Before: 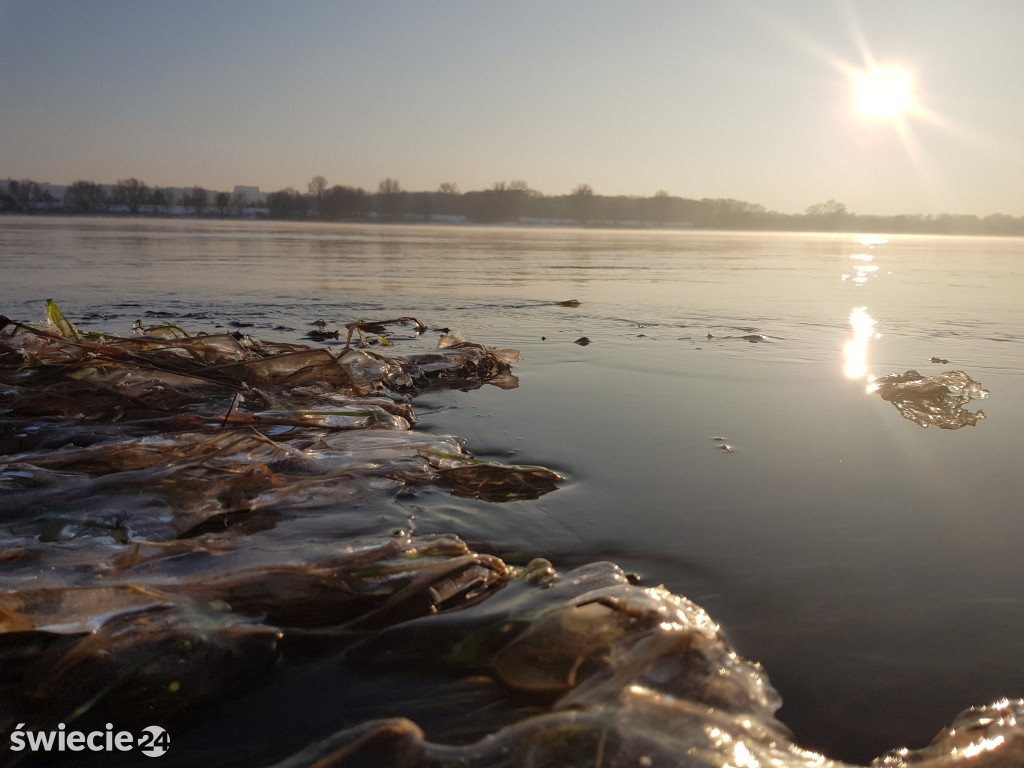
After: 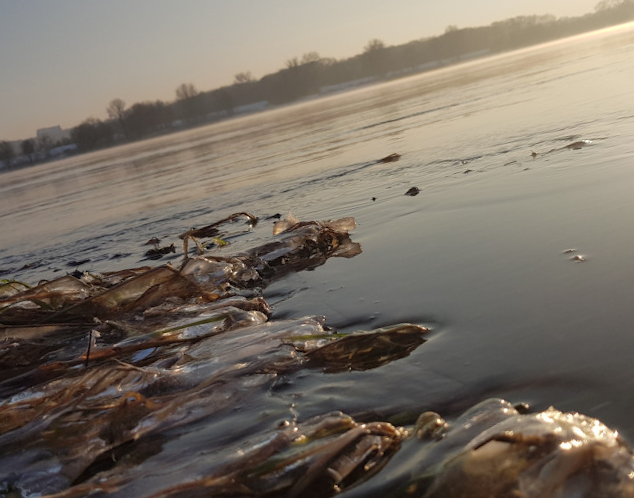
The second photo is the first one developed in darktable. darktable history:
rotate and perspective: rotation -14.8°, crop left 0.1, crop right 0.903, crop top 0.25, crop bottom 0.748
crop and rotate: left 12.673%, right 20.66%
